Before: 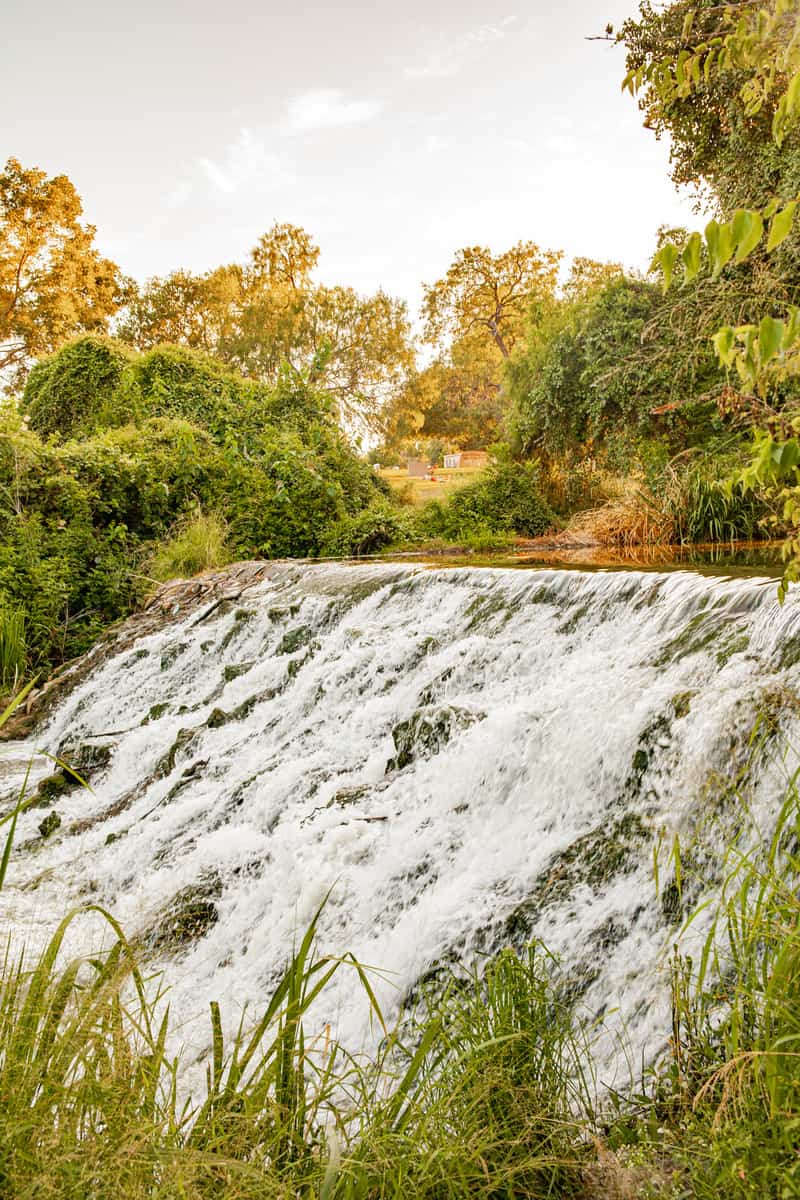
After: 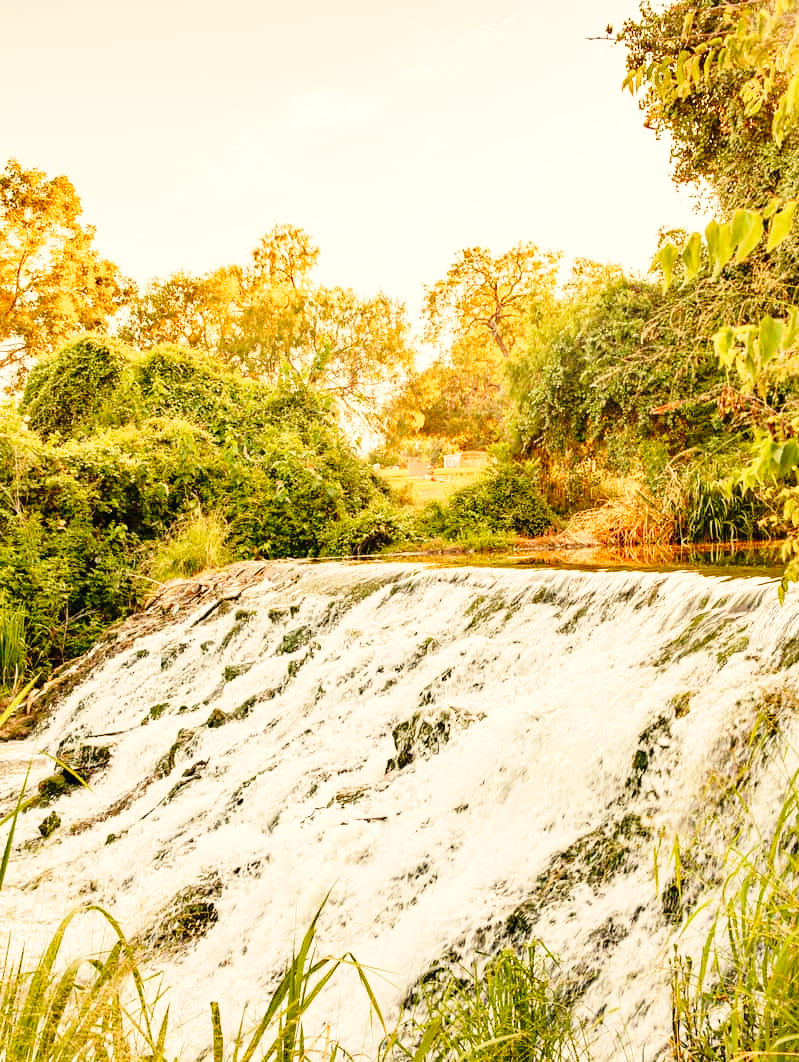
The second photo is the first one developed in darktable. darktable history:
white balance: red 1.123, blue 0.83
crop and rotate: top 0%, bottom 11.49%
base curve: curves: ch0 [(0, 0) (0.028, 0.03) (0.121, 0.232) (0.46, 0.748) (0.859, 0.968) (1, 1)], preserve colors none
